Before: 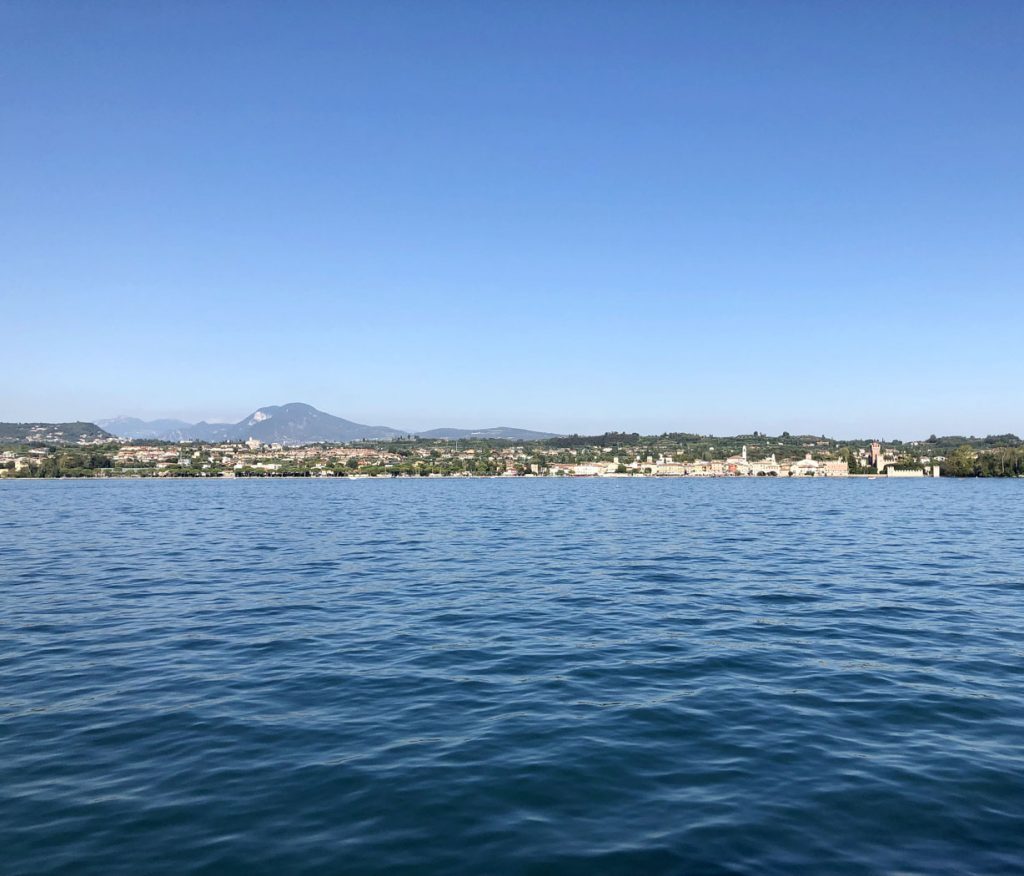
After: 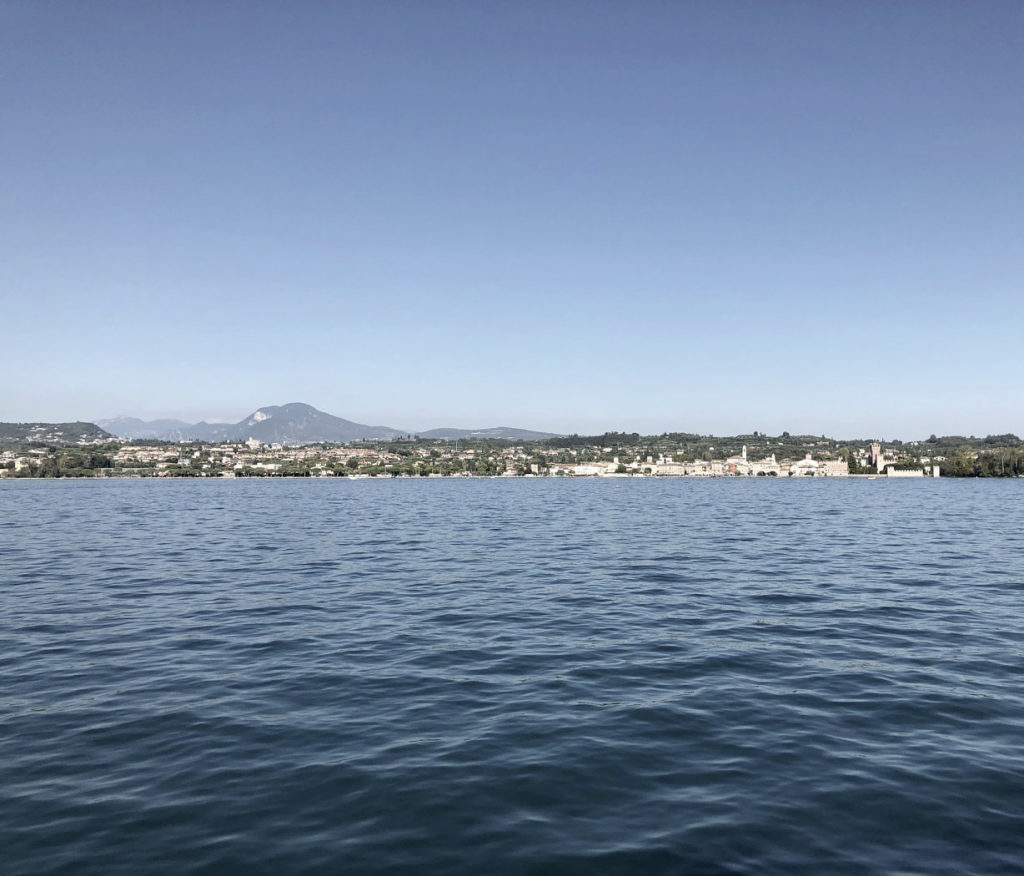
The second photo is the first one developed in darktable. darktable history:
color correction: saturation 0.5
color balance rgb: perceptual saturation grading › global saturation 30%
